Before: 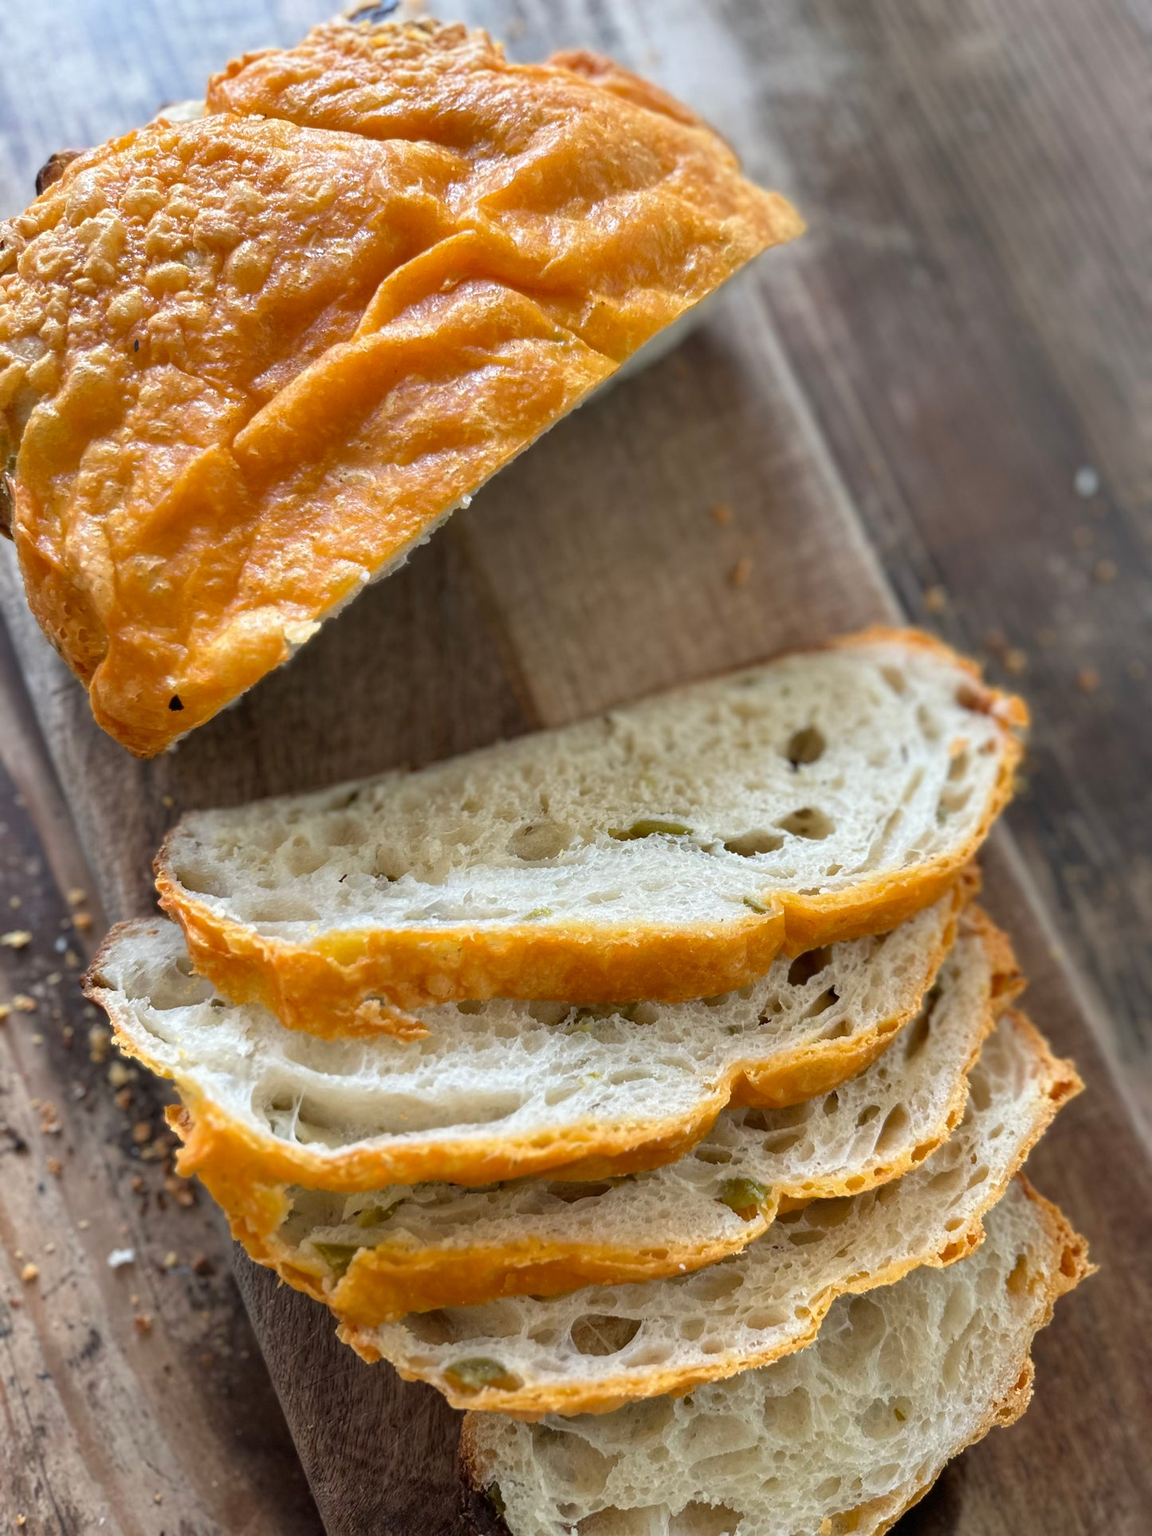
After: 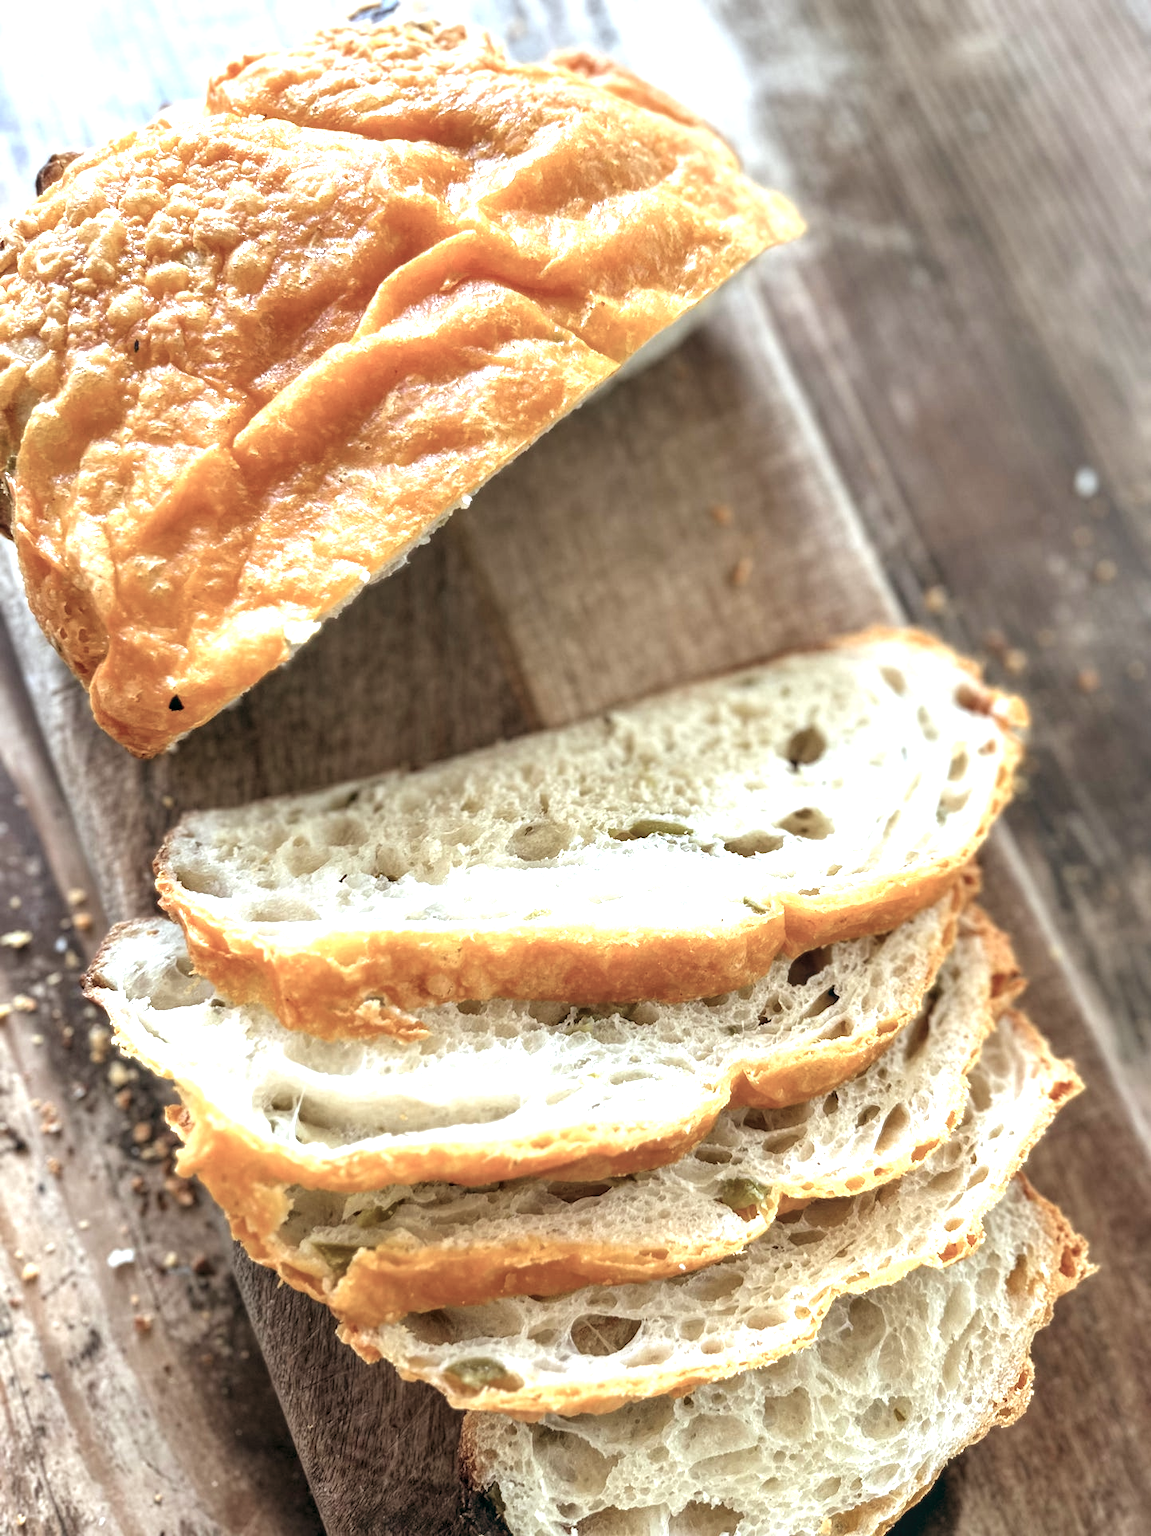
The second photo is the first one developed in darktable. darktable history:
exposure: exposure 1.061 EV, compensate highlight preservation false
local contrast: detail 130%
color balance: lift [1, 0.994, 1.002, 1.006], gamma [0.957, 1.081, 1.016, 0.919], gain [0.97, 0.972, 1.01, 1.028], input saturation 91.06%, output saturation 79.8%
